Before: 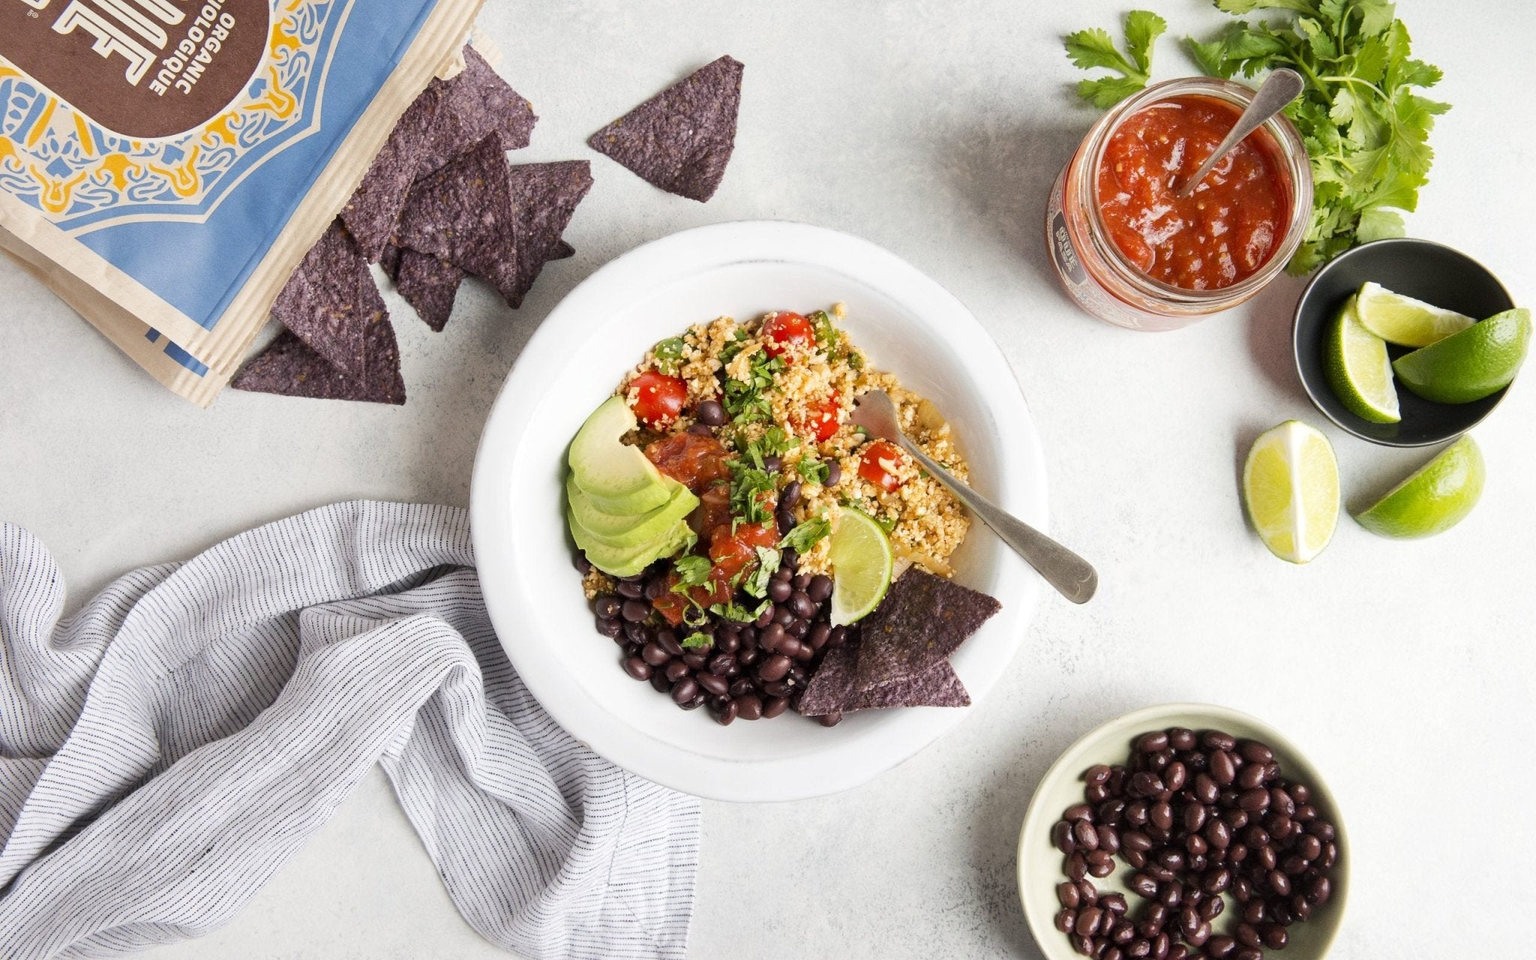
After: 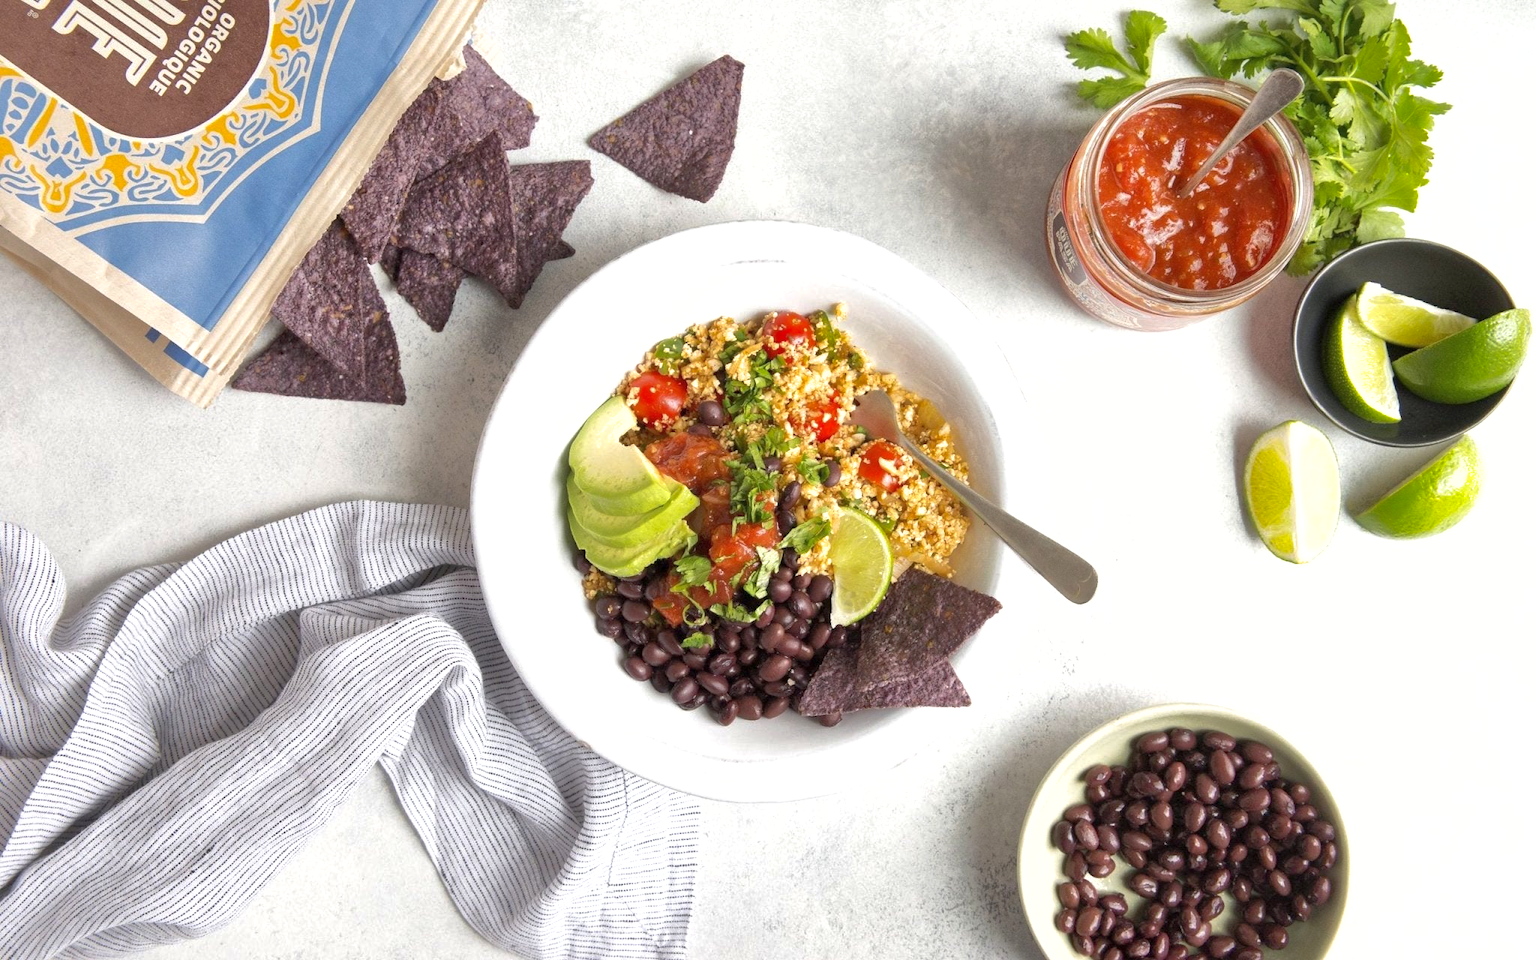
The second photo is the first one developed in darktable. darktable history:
shadows and highlights: on, module defaults
exposure: exposure 0.345 EV, compensate highlight preservation false
